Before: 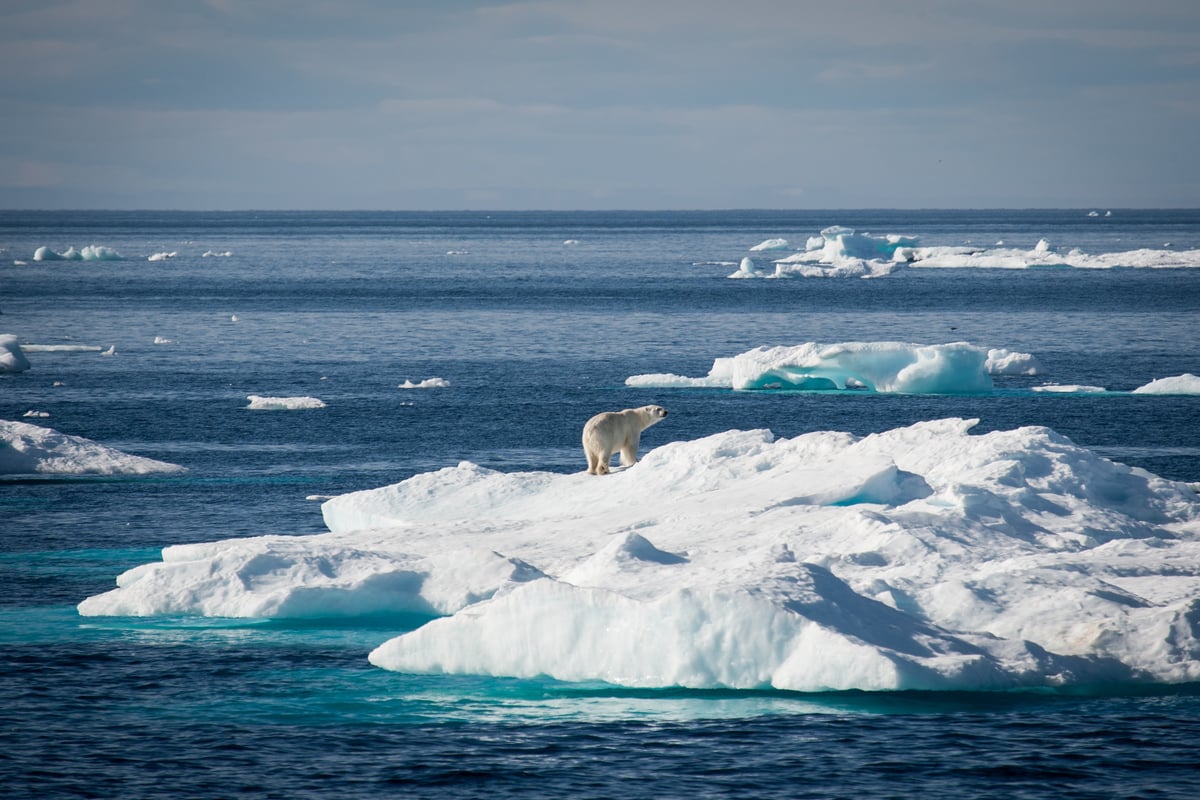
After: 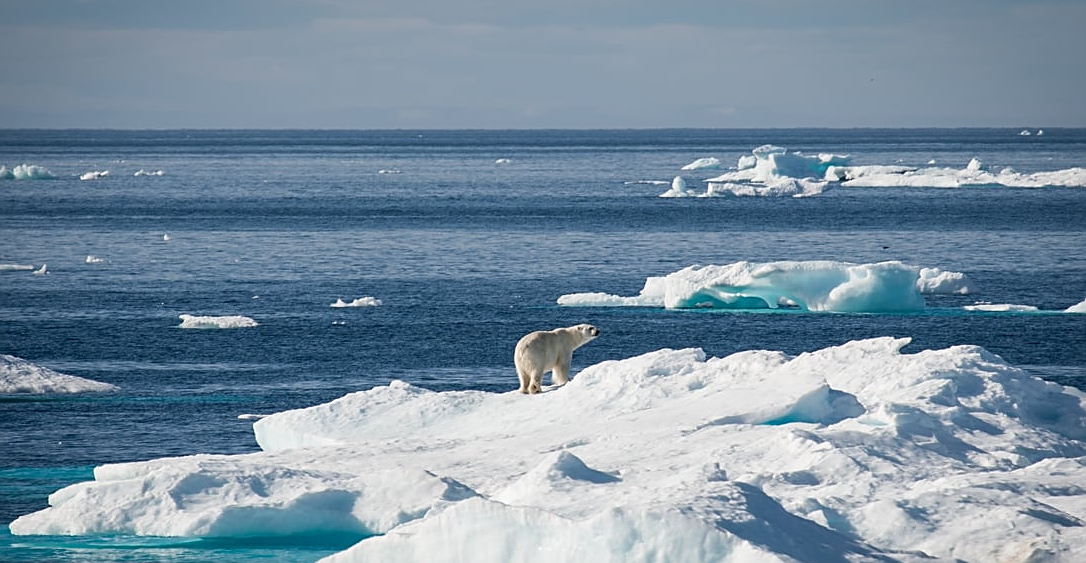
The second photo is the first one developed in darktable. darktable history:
sharpen: on, module defaults
crop: left 5.745%, top 10.205%, right 3.675%, bottom 19.35%
